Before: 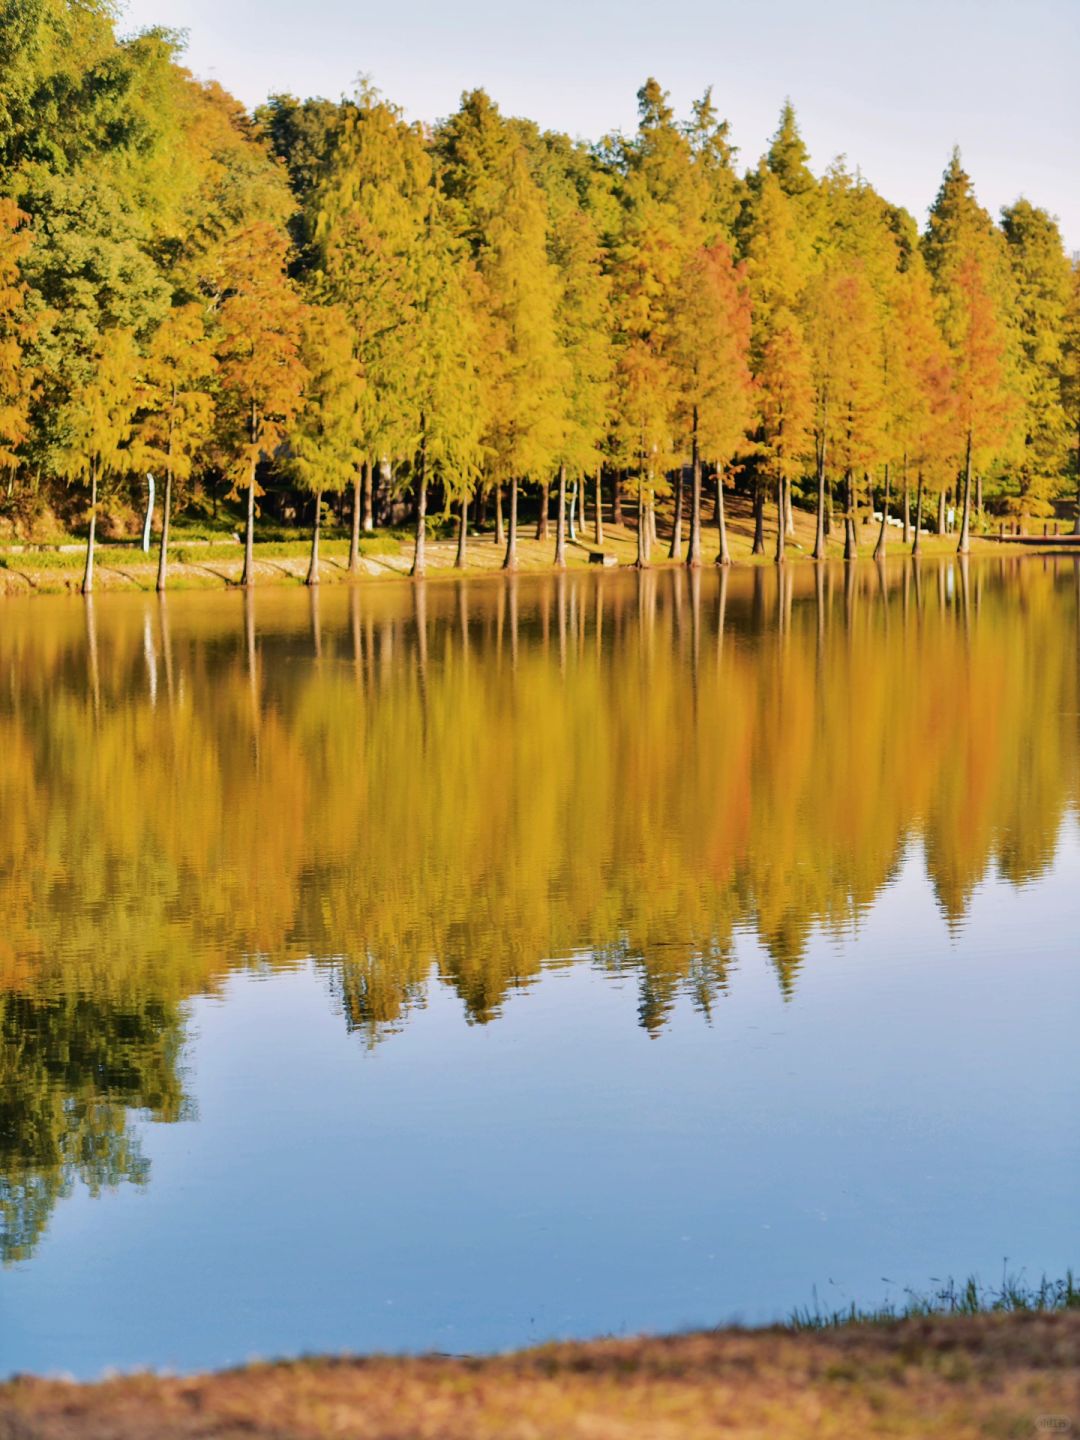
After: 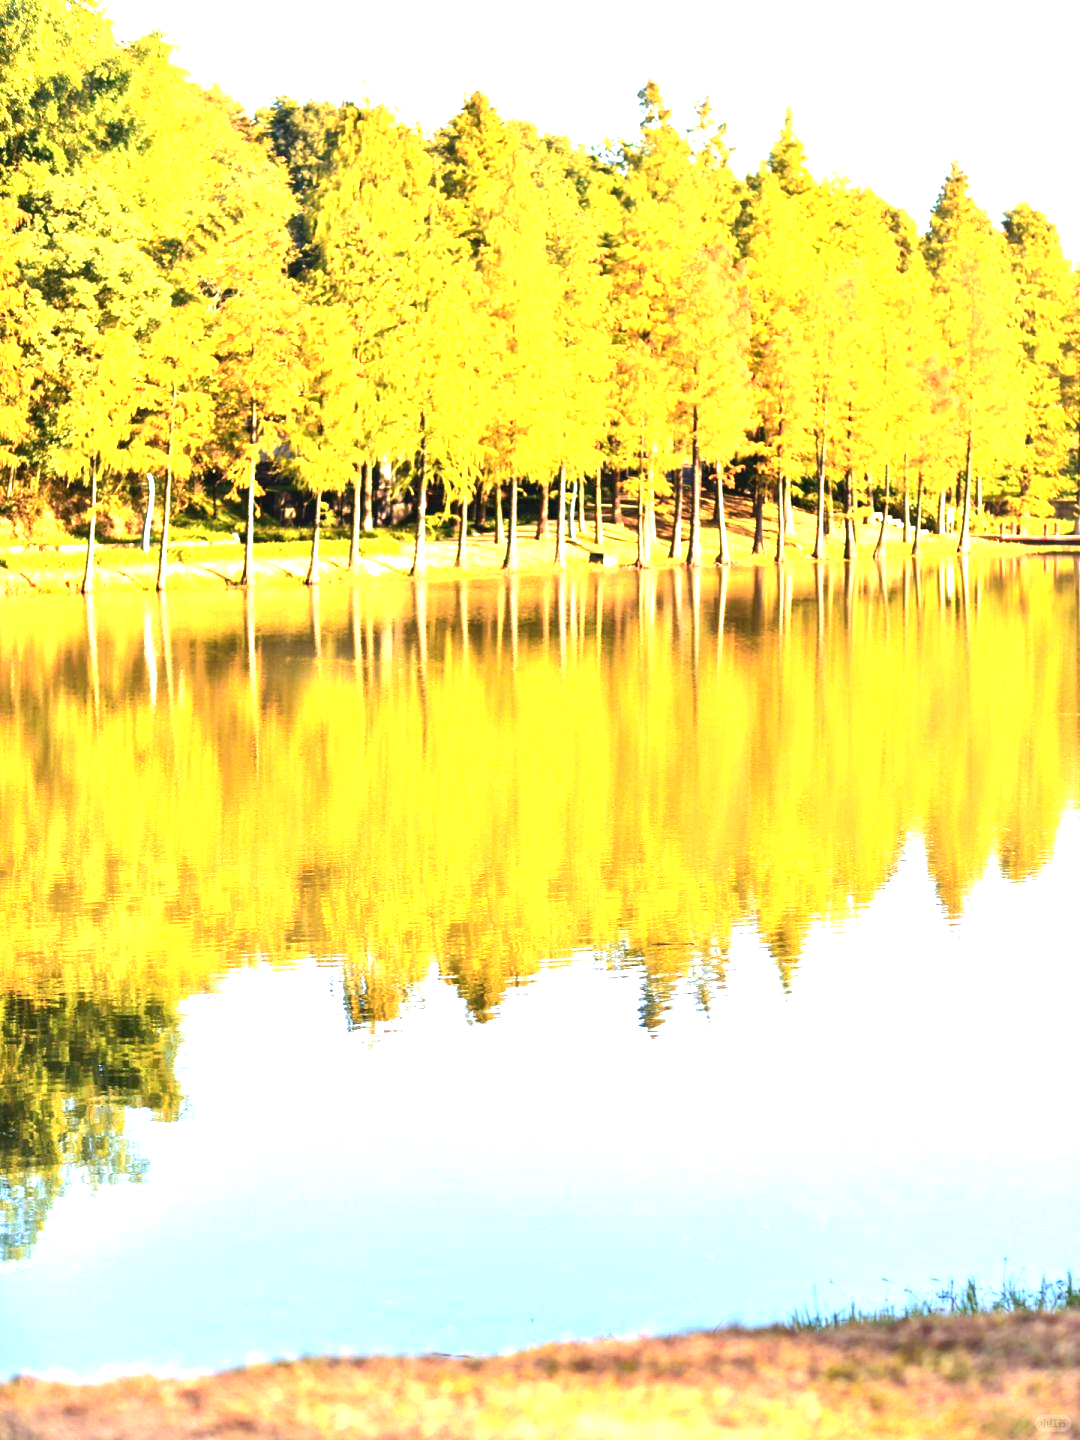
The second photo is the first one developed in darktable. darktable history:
exposure: exposure 1.99 EV, compensate highlight preservation false
